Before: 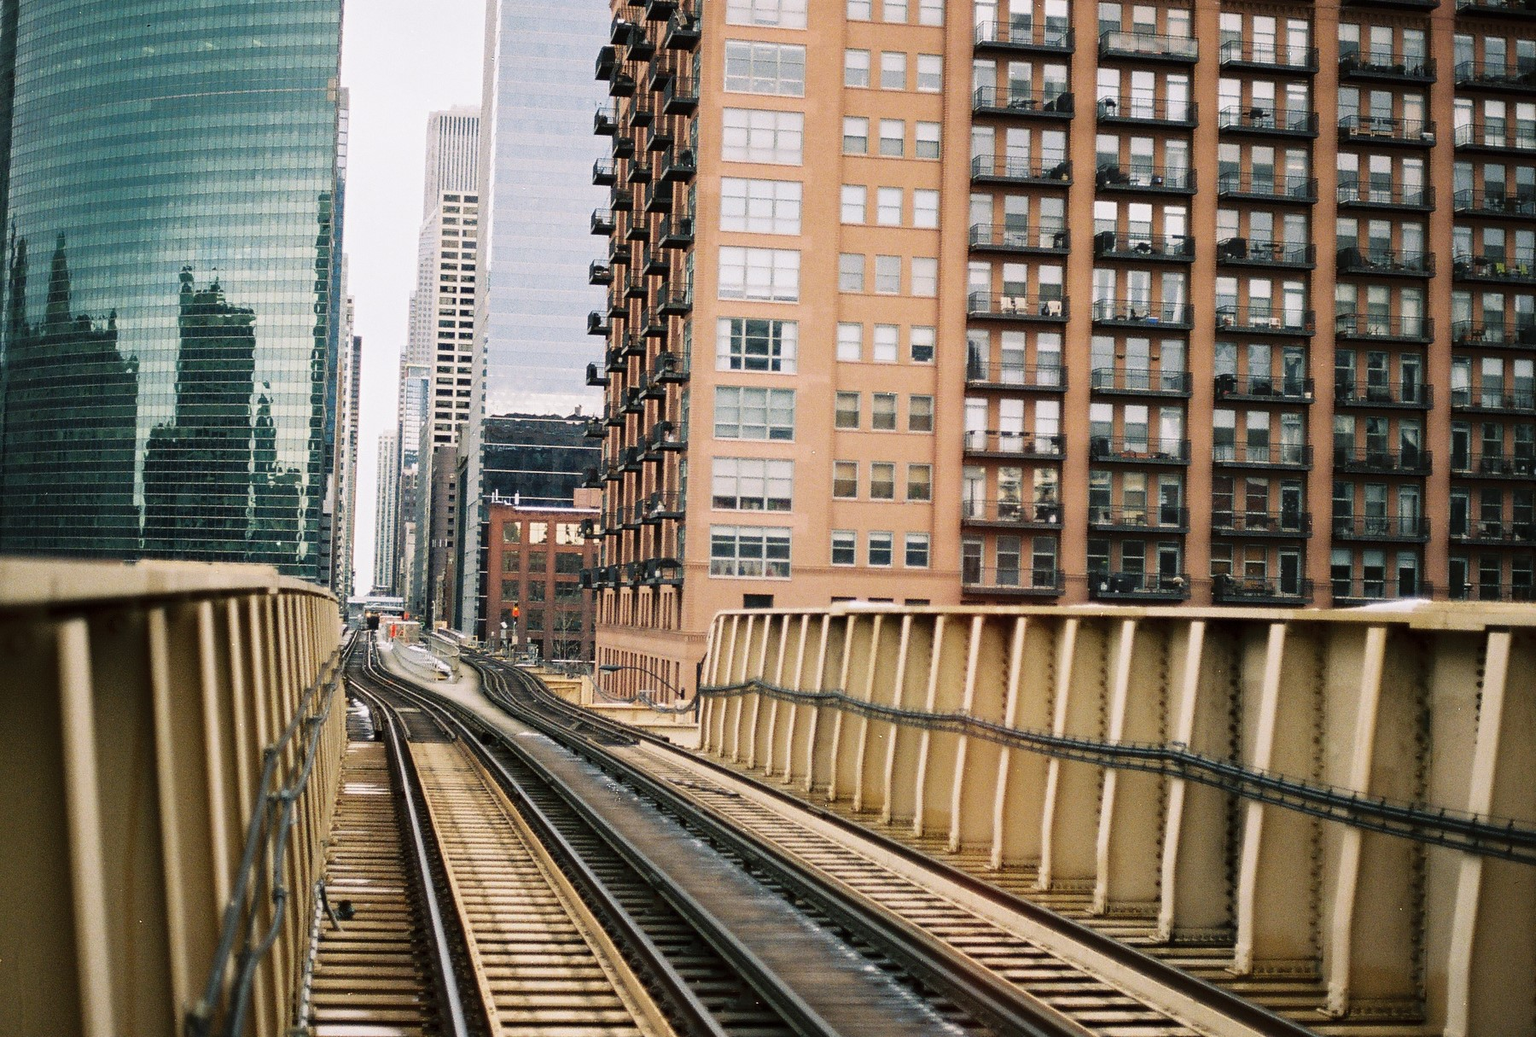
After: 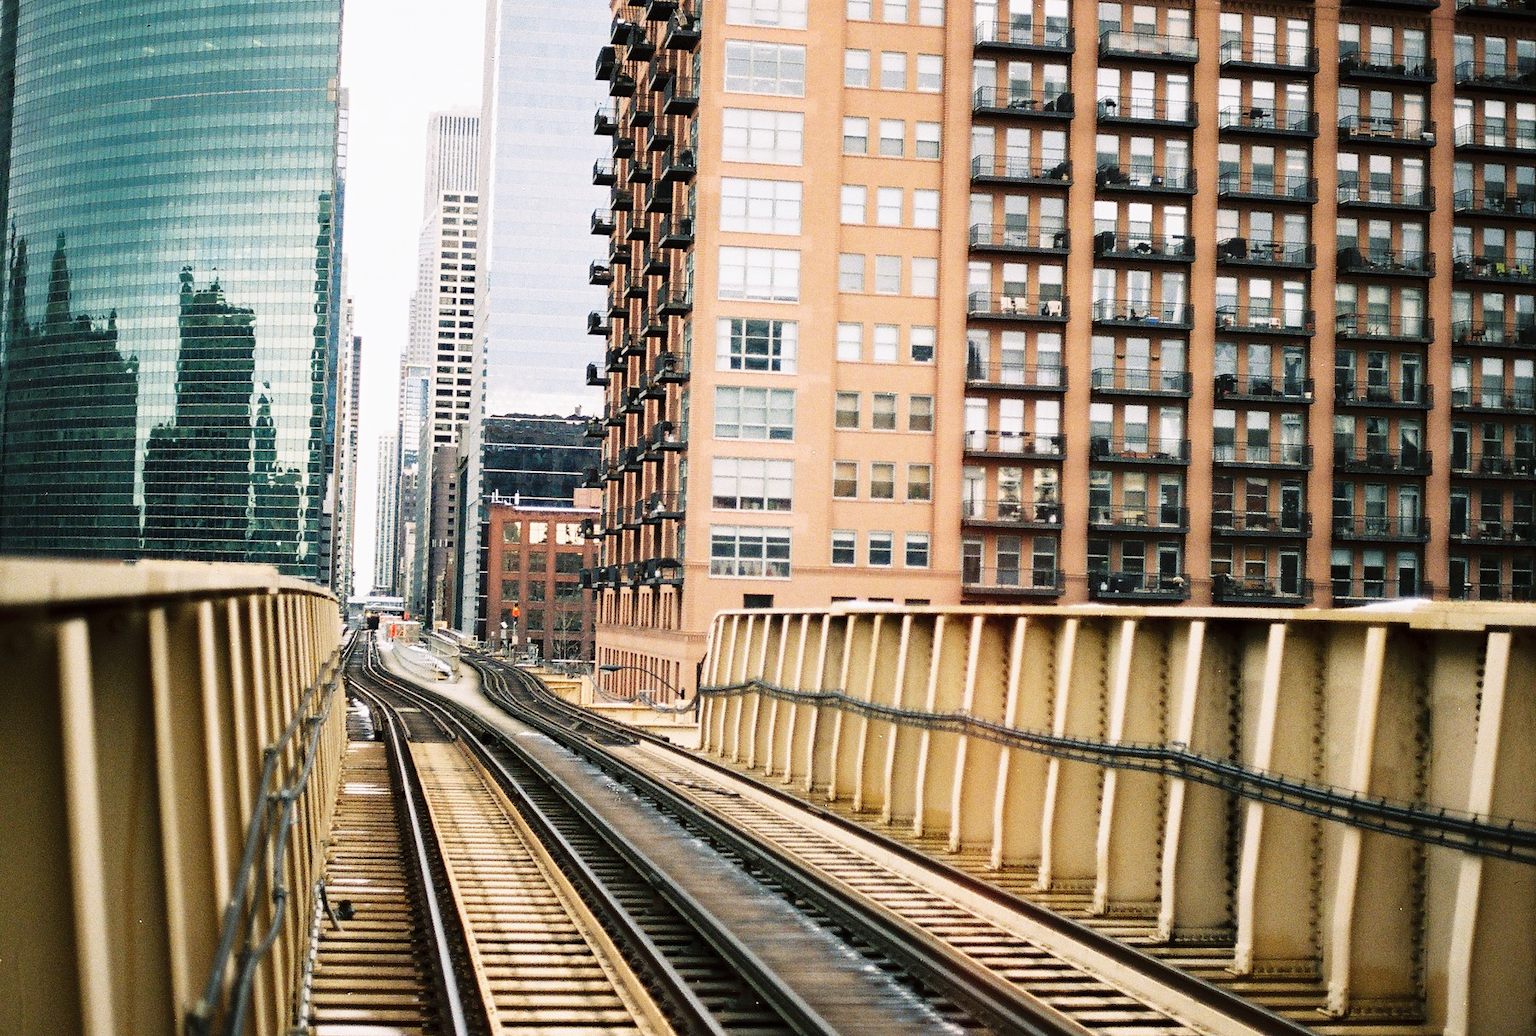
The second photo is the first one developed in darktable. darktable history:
tone curve: curves: ch0 [(0, 0) (0.051, 0.047) (0.102, 0.099) (0.258, 0.29) (0.442, 0.527) (0.695, 0.804) (0.88, 0.952) (1, 1)]; ch1 [(0, 0) (0.339, 0.298) (0.402, 0.363) (0.444, 0.415) (0.485, 0.469) (0.494, 0.493) (0.504, 0.501) (0.525, 0.534) (0.555, 0.593) (0.594, 0.648) (1, 1)]; ch2 [(0, 0) (0.48, 0.48) (0.504, 0.5) (0.535, 0.557) (0.581, 0.623) (0.649, 0.683) (0.824, 0.815) (1, 1)], preserve colors none
